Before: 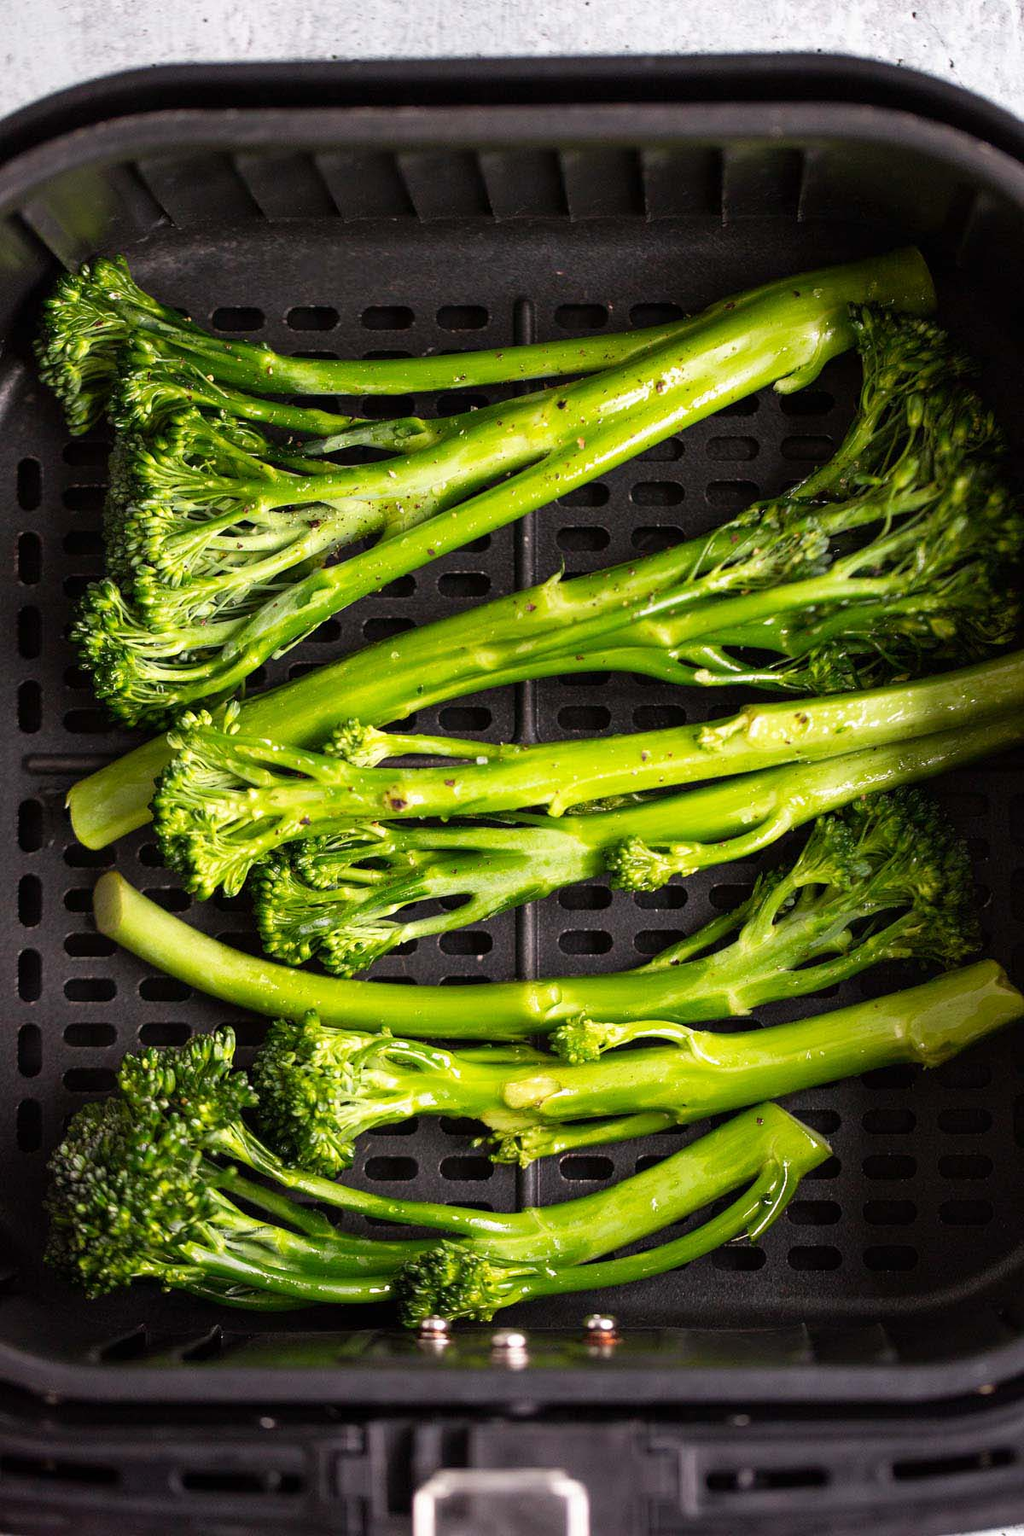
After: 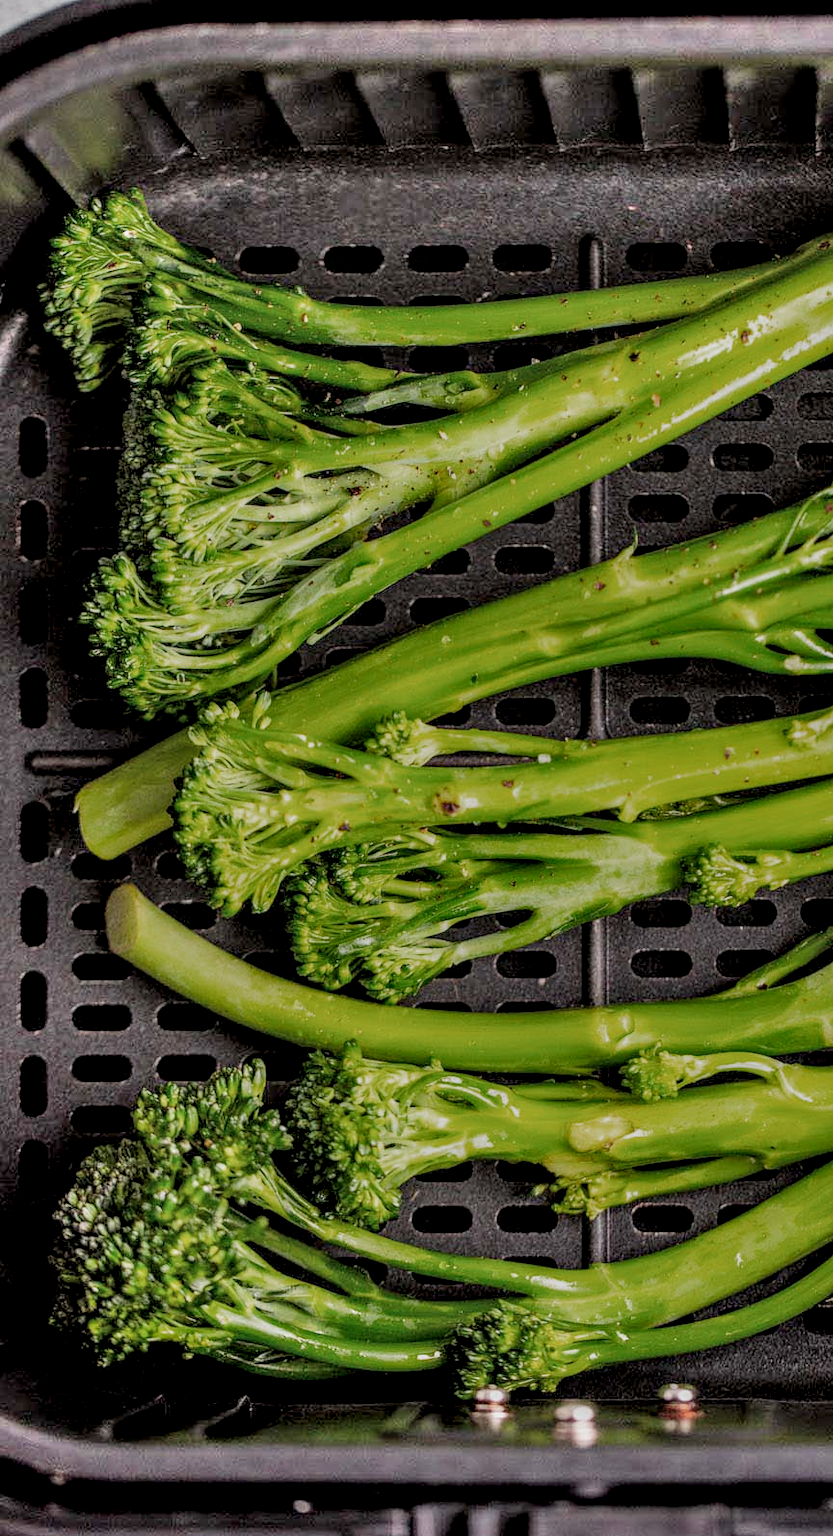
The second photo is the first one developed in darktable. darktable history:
shadows and highlights: low approximation 0.01, soften with gaussian
filmic rgb: middle gray luminance 2.66%, black relative exposure -9.92 EV, white relative exposure 6.98 EV, dynamic range scaling 9.81%, target black luminance 0%, hardness 3.17, latitude 44.1%, contrast 0.674, highlights saturation mix 3.58%, shadows ↔ highlights balance 13.84%
crop: top 5.812%, right 27.874%, bottom 5.624%
local contrast: highlights 5%, shadows 1%, detail 182%
color zones: curves: ch0 [(0, 0.444) (0.143, 0.442) (0.286, 0.441) (0.429, 0.441) (0.571, 0.441) (0.714, 0.441) (0.857, 0.442) (1, 0.444)], mix 38.29%
